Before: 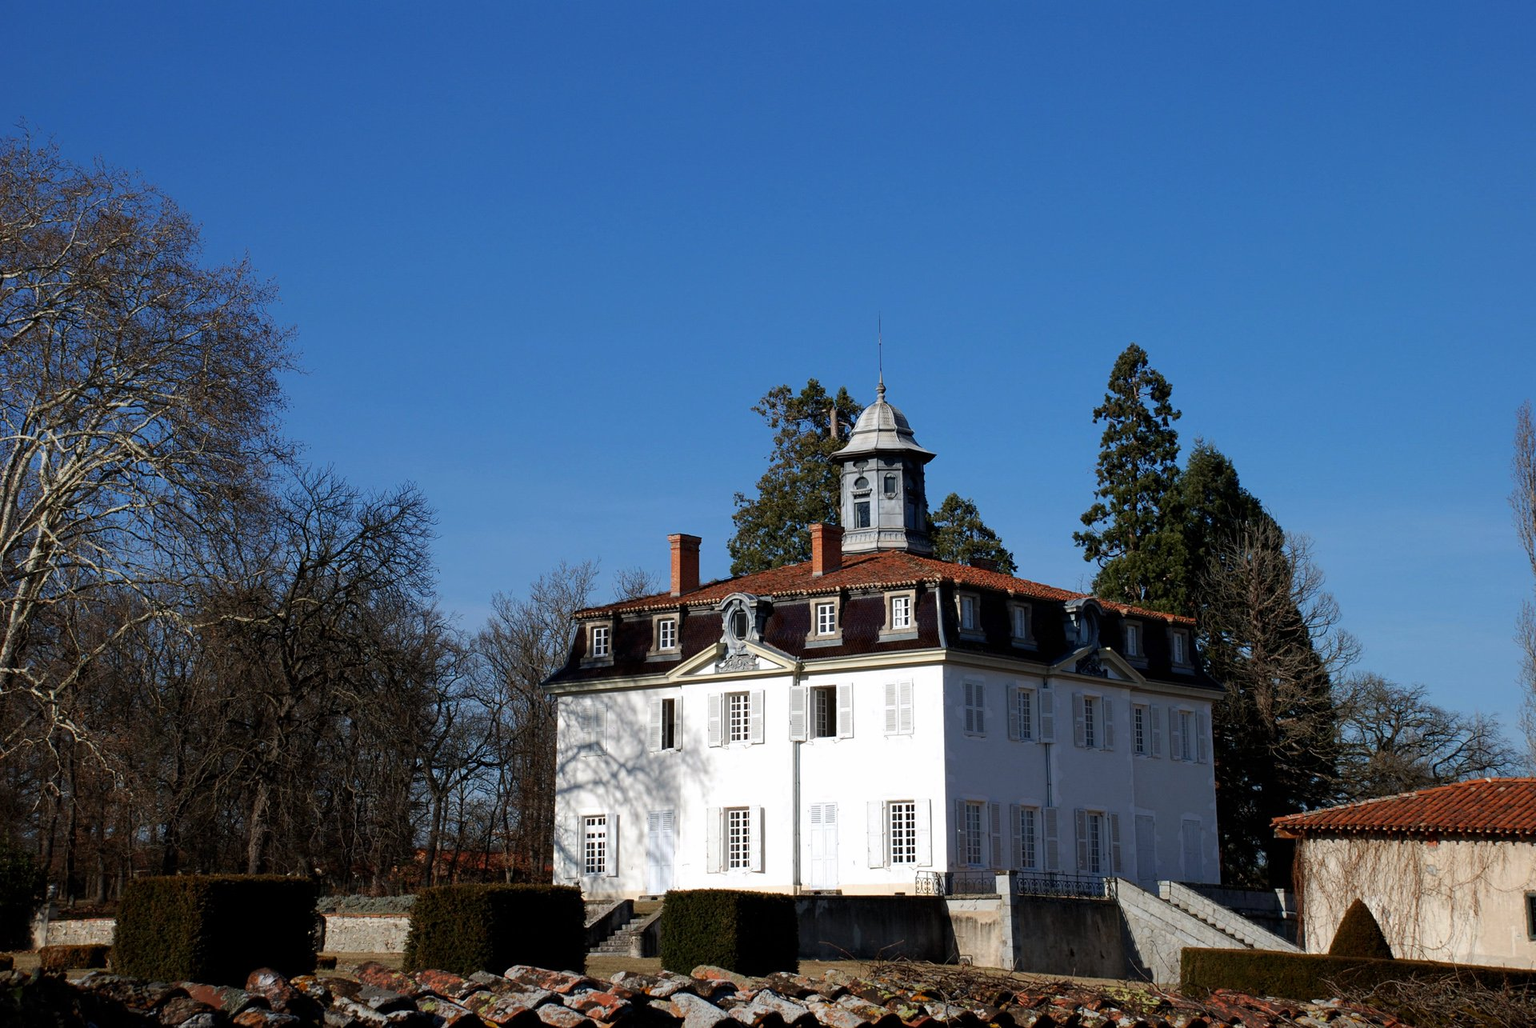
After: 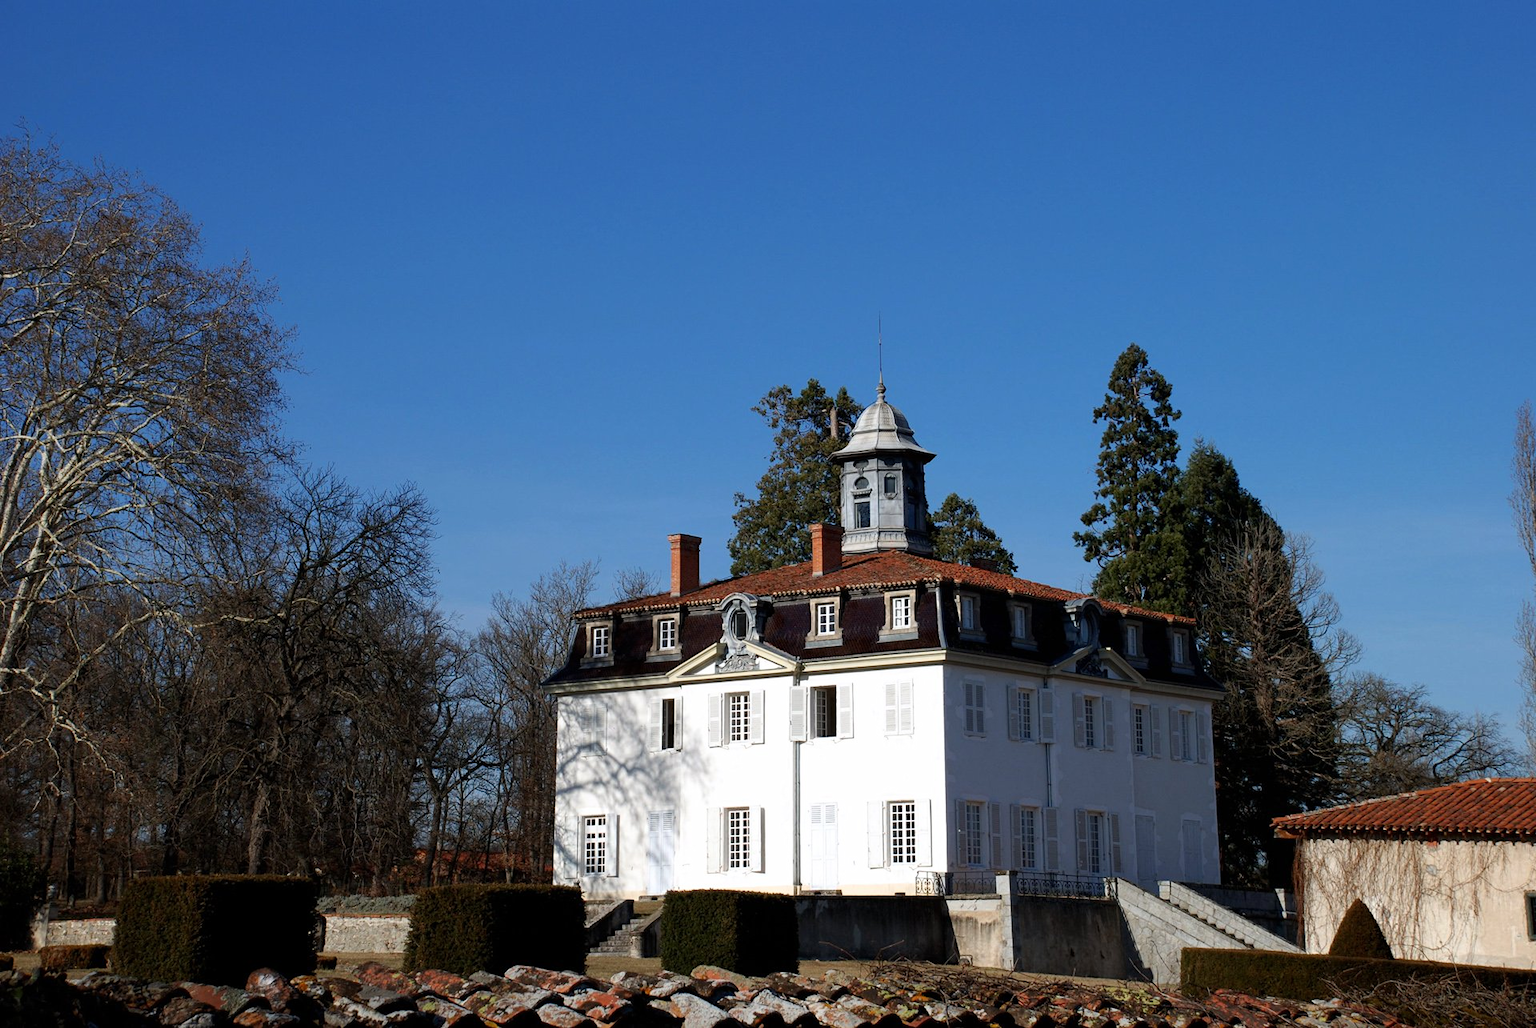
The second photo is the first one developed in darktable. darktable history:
shadows and highlights: shadows 1.24, highlights 38.29
